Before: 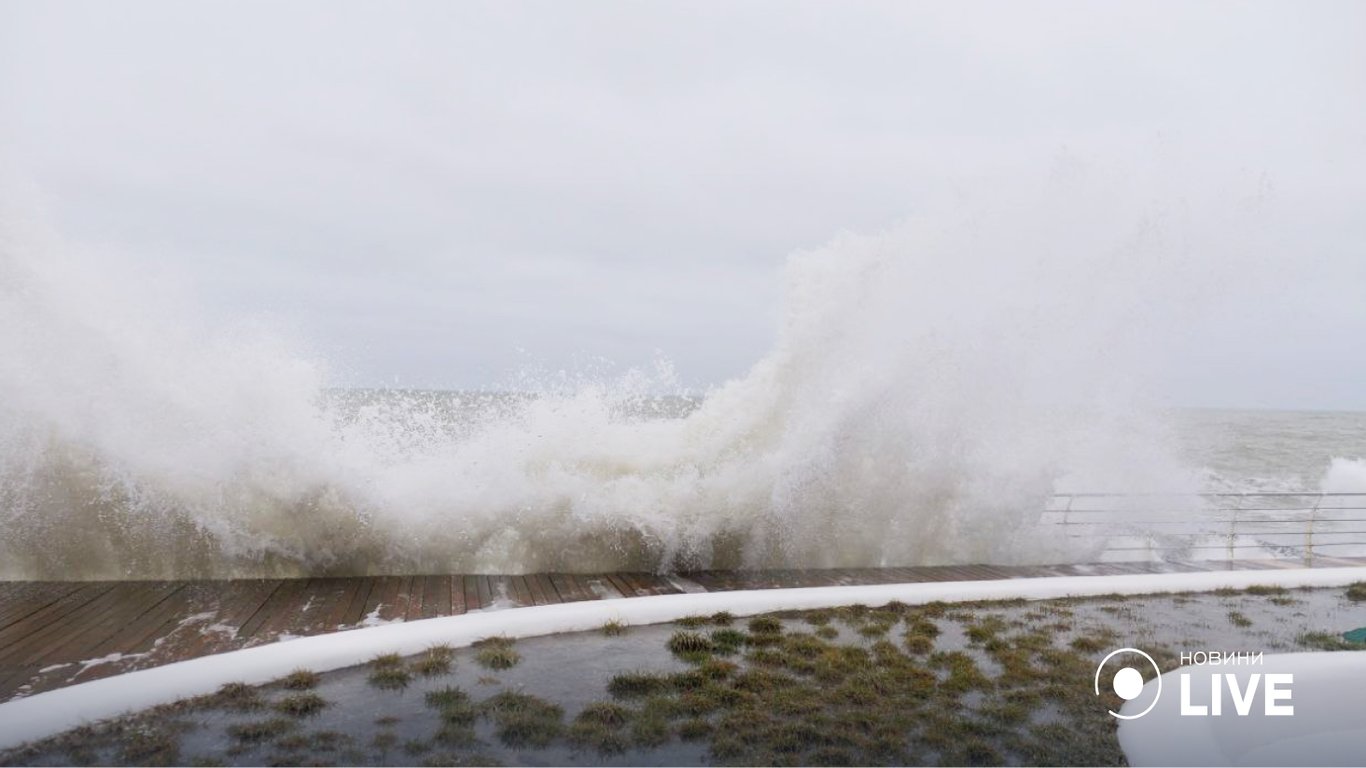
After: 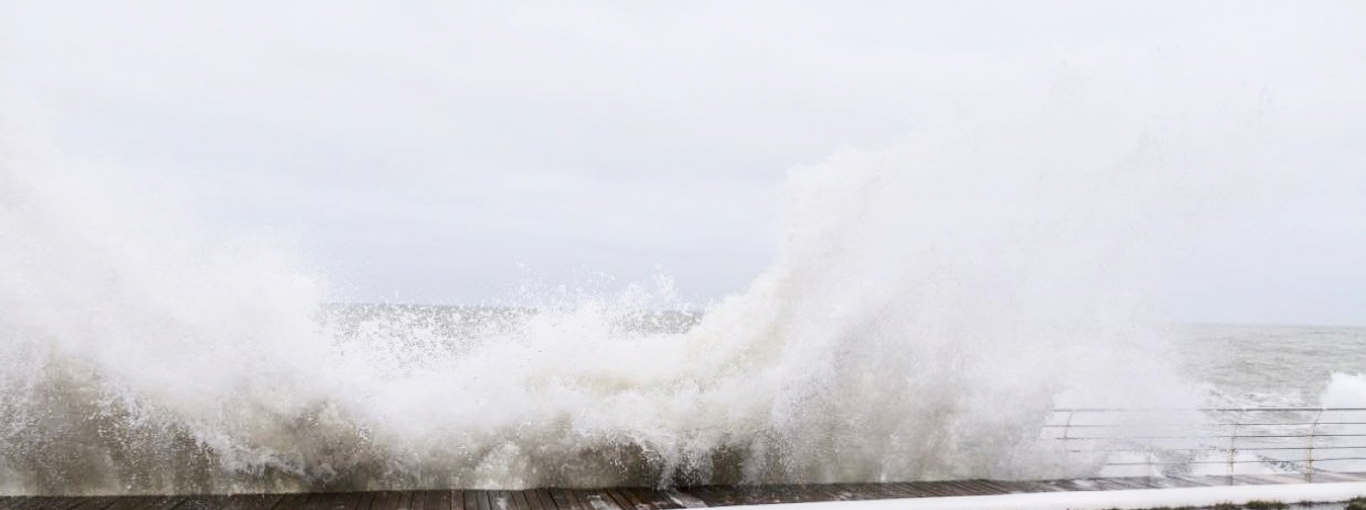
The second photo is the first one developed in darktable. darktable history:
color balance rgb: perceptual saturation grading › global saturation 25.906%, global vibrance 20%
local contrast: detail 130%
crop: top 11.155%, bottom 22.406%
contrast brightness saturation: contrast 0.251, saturation -0.324
